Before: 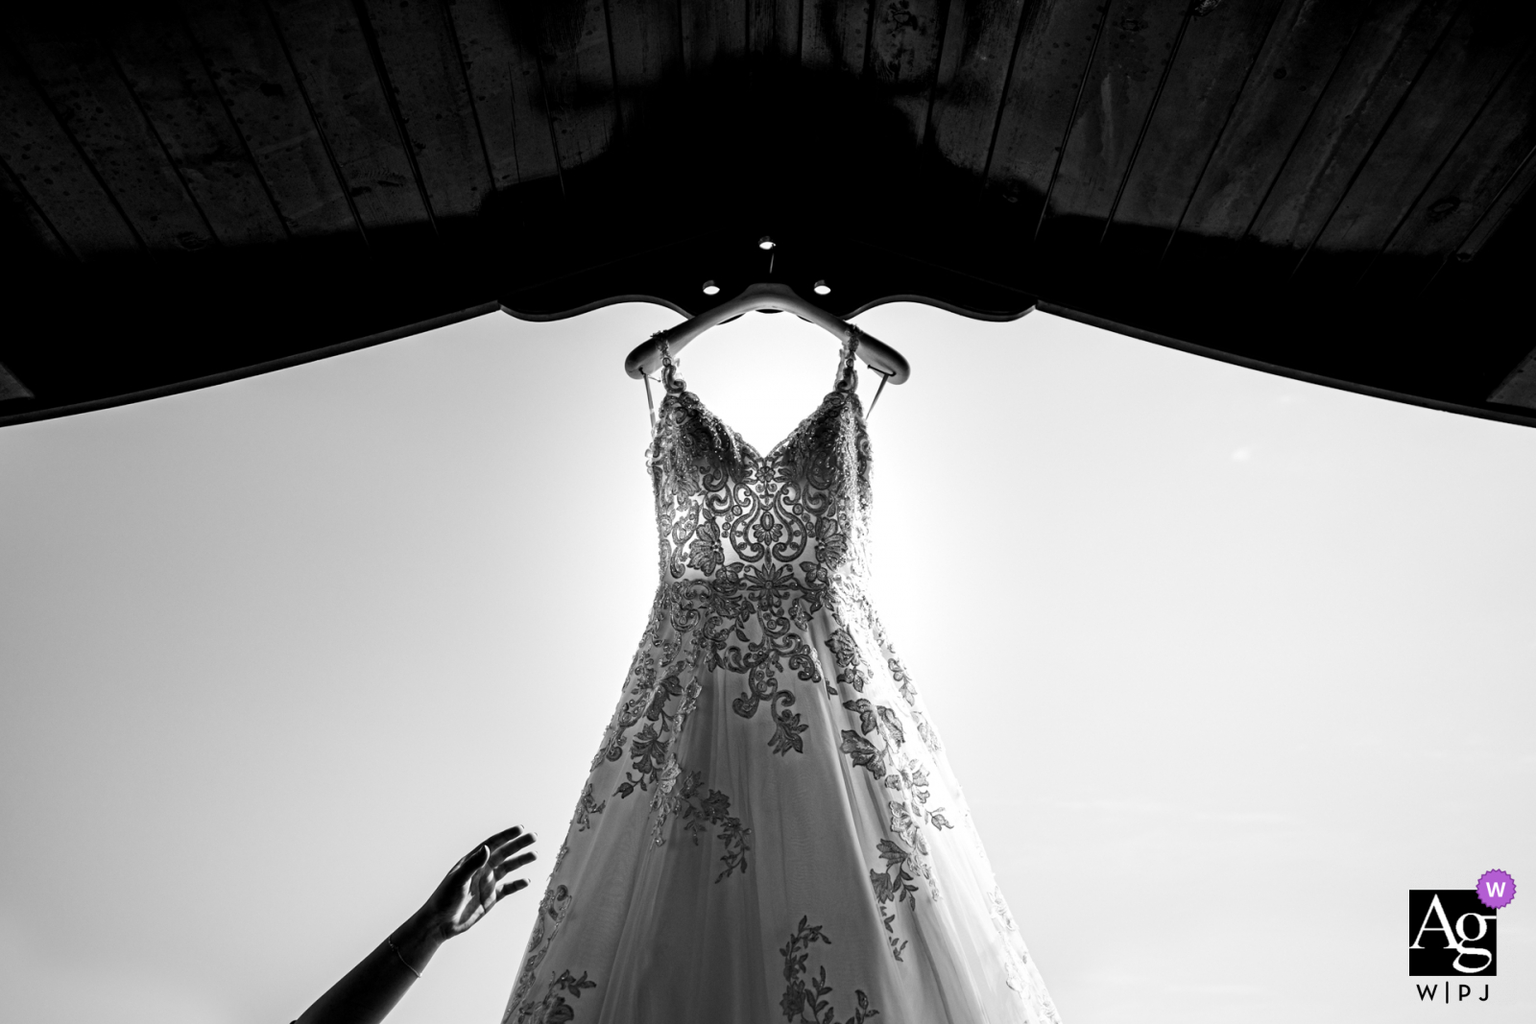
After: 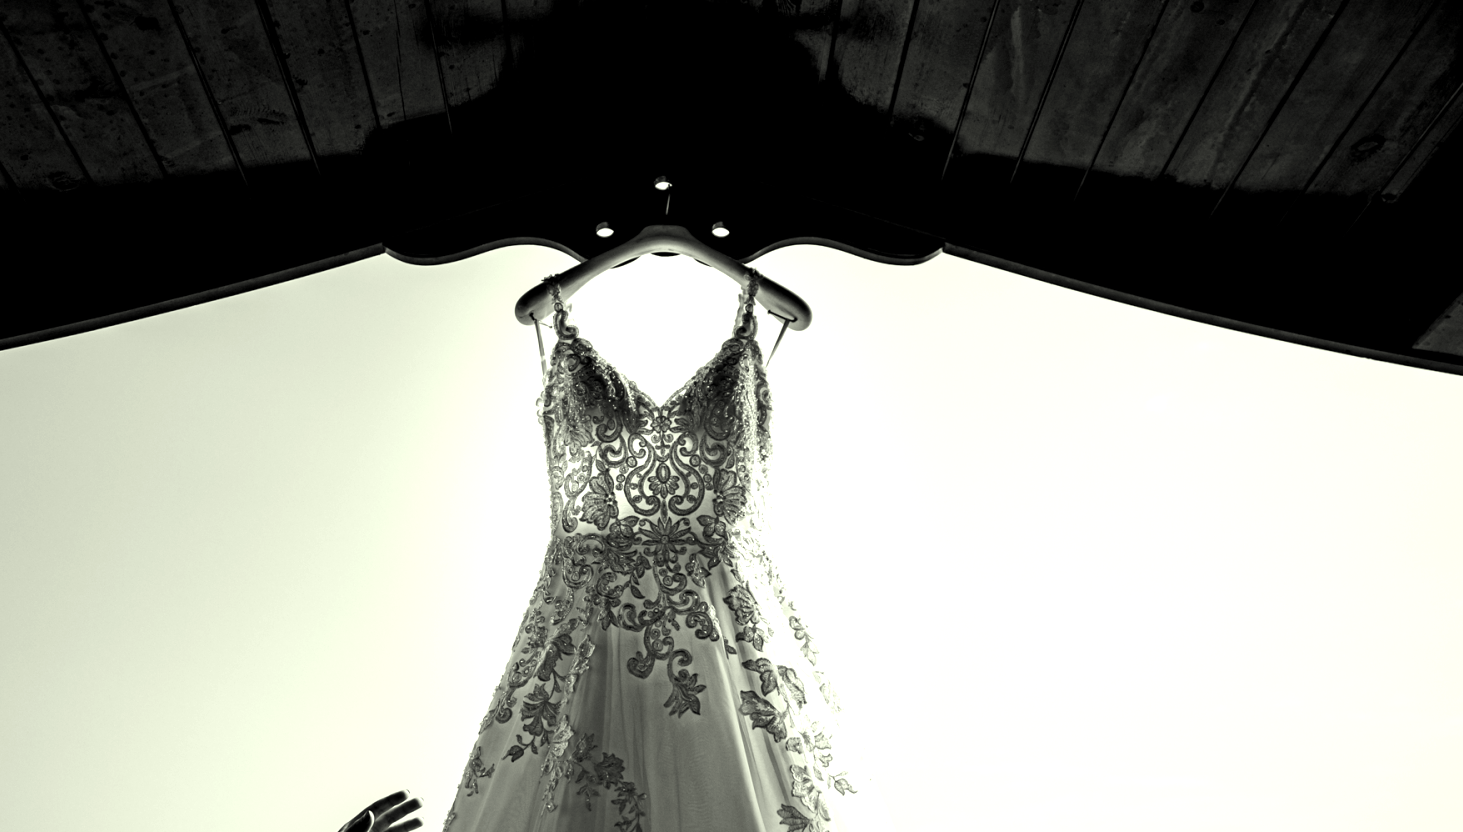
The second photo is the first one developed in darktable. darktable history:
color correction: highlights a* -5.71, highlights b* 11.21
crop: left 8.549%, top 6.615%, bottom 15.341%
exposure: black level correction 0.001, exposure 0.499 EV, compensate highlight preservation false
